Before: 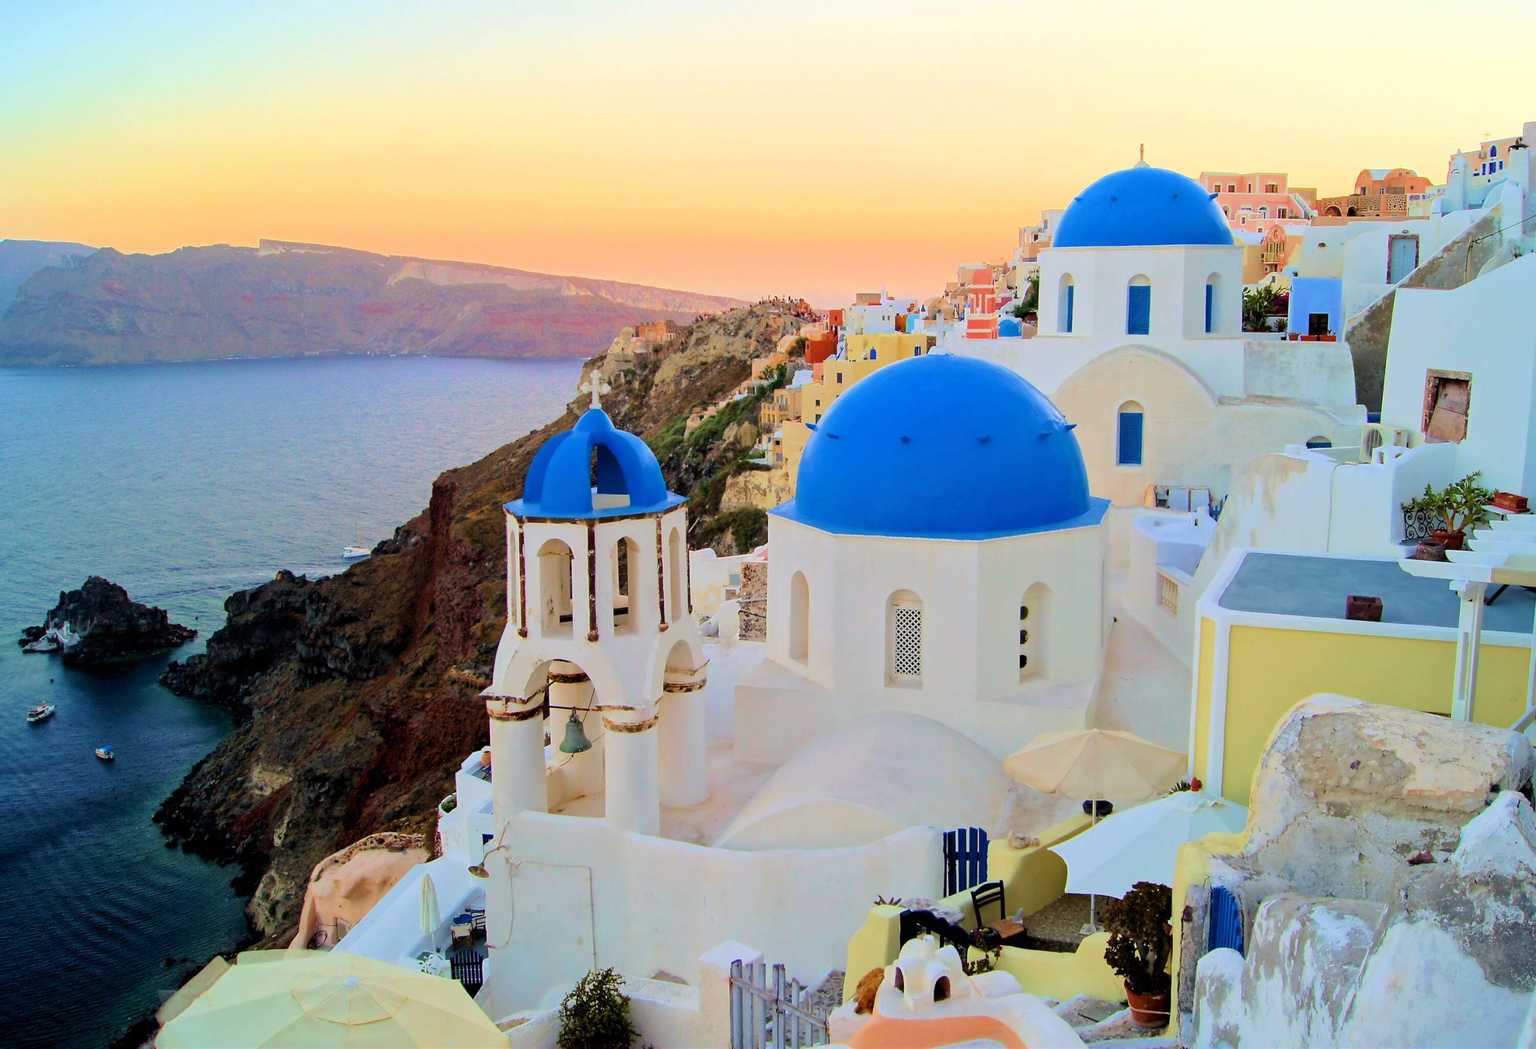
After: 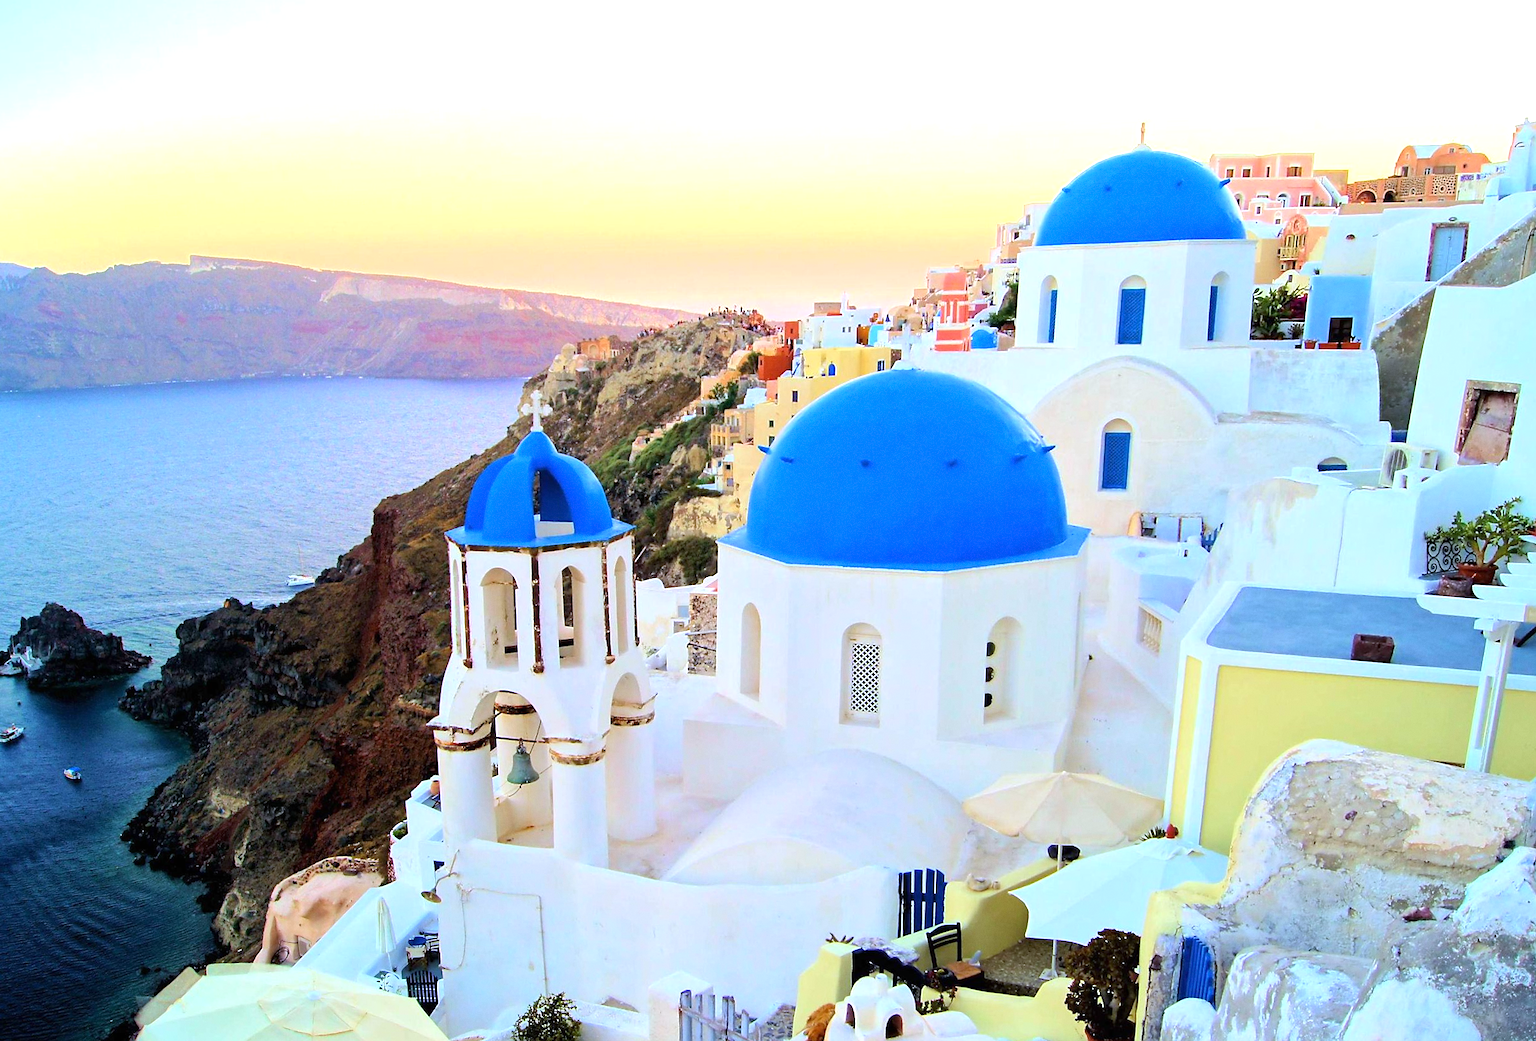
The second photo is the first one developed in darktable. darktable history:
sharpen: radius 1.559, amount 0.373, threshold 1.271
white balance: red 0.931, blue 1.11
rotate and perspective: rotation 0.062°, lens shift (vertical) 0.115, lens shift (horizontal) -0.133, crop left 0.047, crop right 0.94, crop top 0.061, crop bottom 0.94
crop and rotate: left 0.126%
grain: coarseness 0.09 ISO, strength 10%
exposure: black level correction 0, exposure 0.7 EV, compensate exposure bias true, compensate highlight preservation false
